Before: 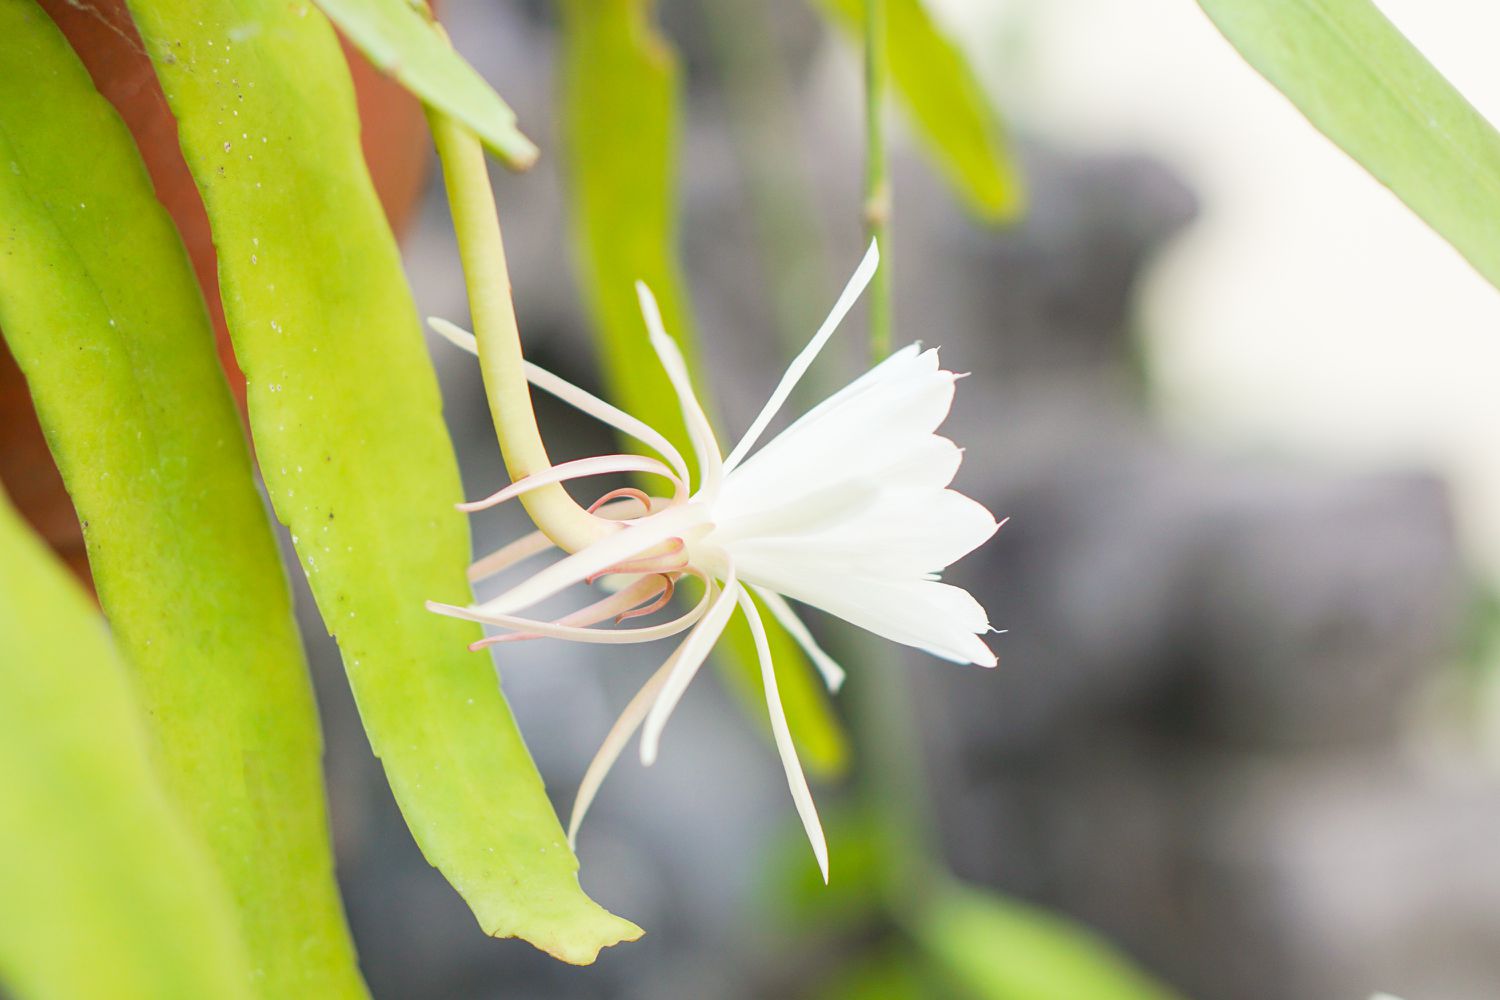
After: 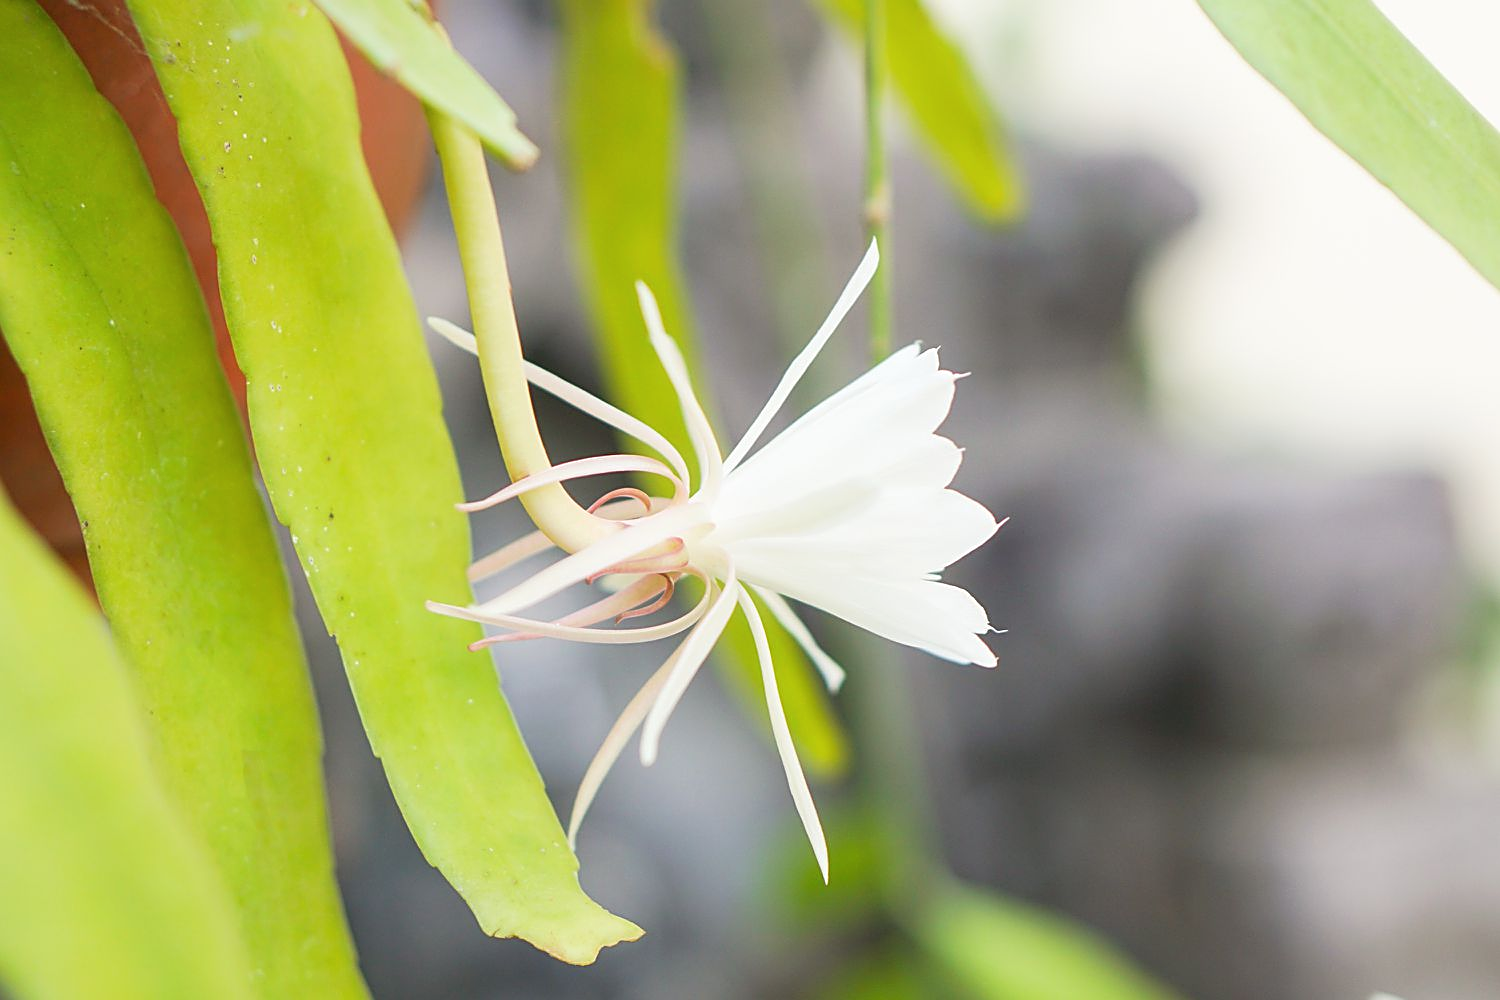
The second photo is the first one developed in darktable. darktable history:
haze removal: strength -0.051, compatibility mode true, adaptive false
sharpen: on, module defaults
